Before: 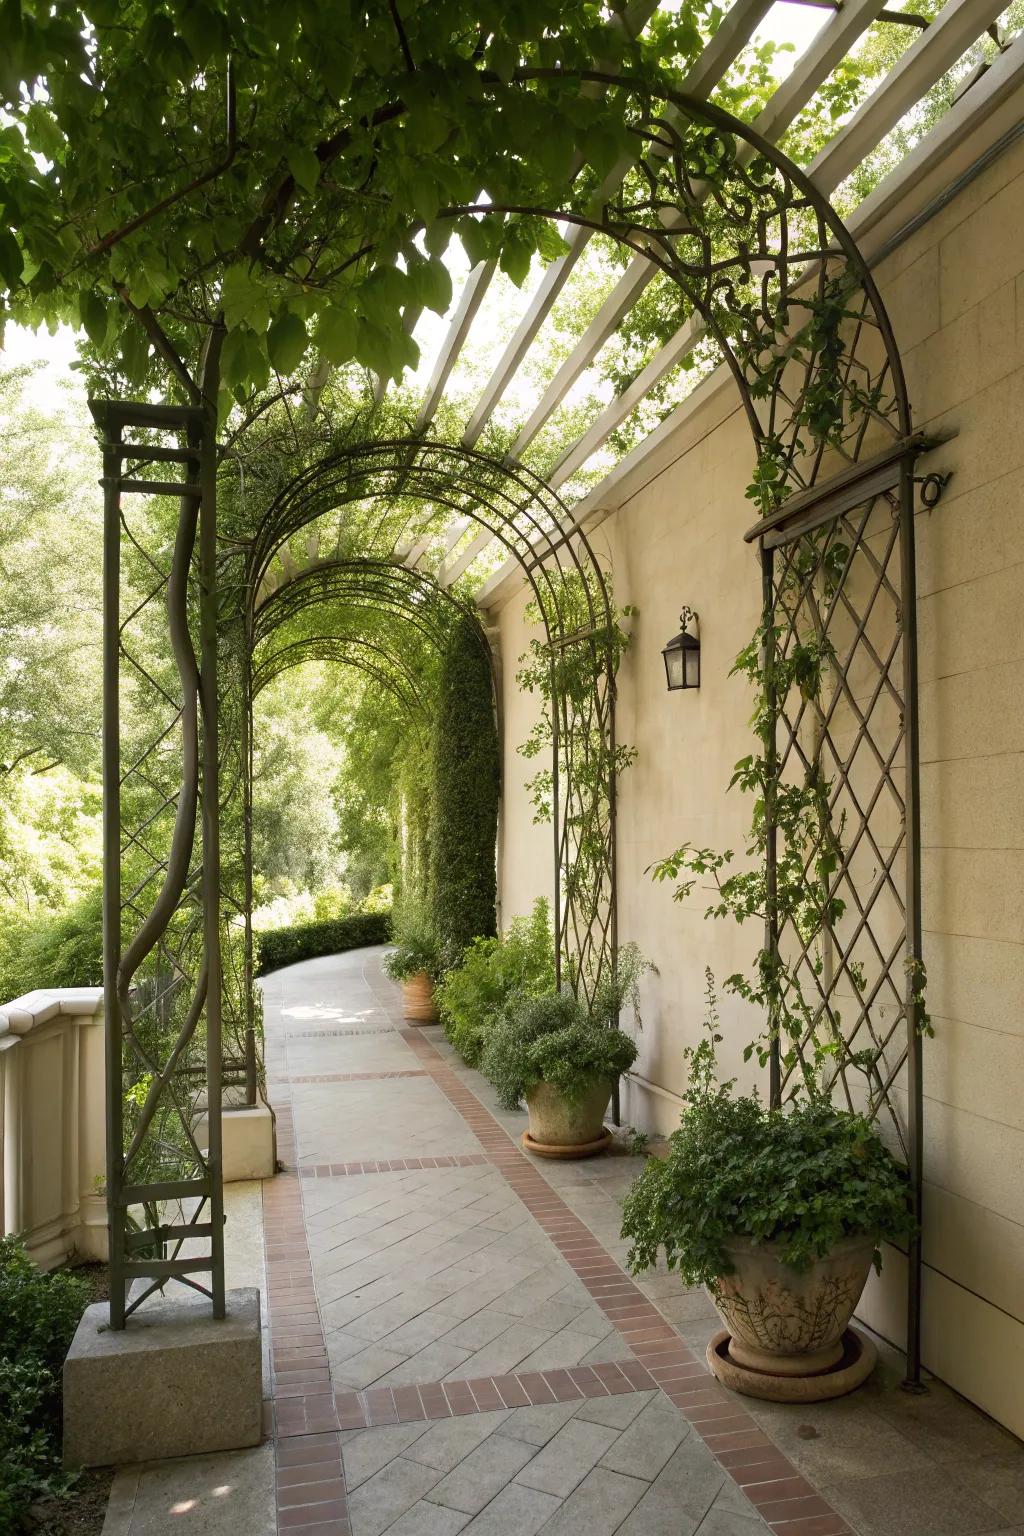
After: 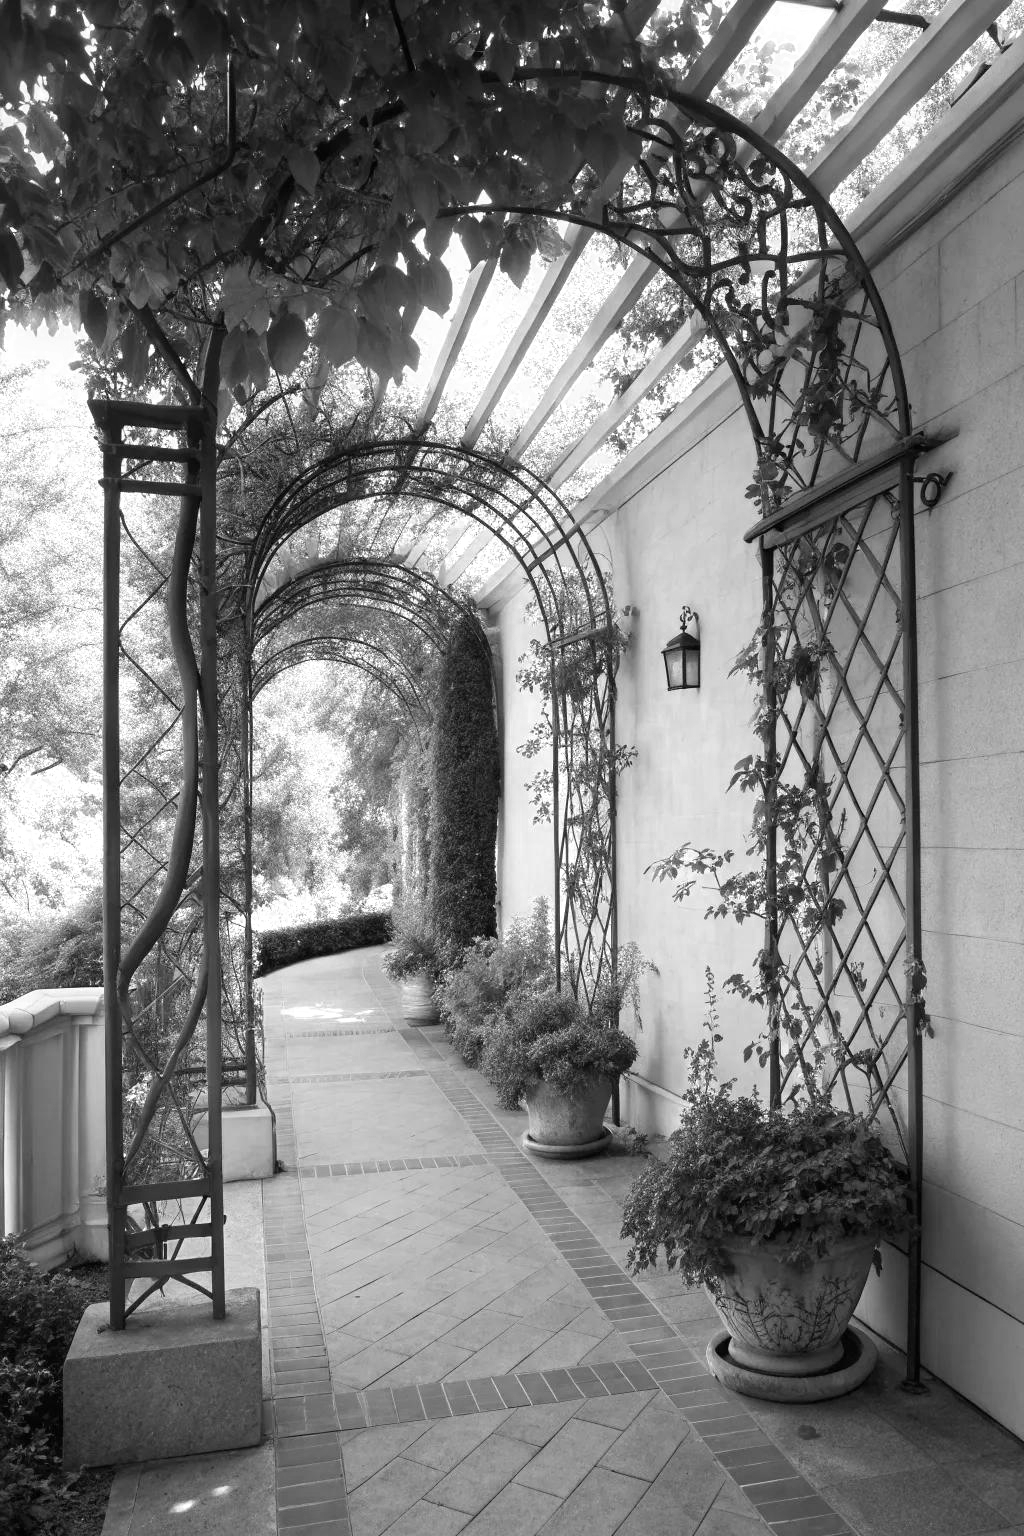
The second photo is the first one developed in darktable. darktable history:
color balance rgb: perceptual saturation grading › global saturation 20%, global vibrance 20%
color zones: curves: ch0 [(0.018, 0.548) (0.197, 0.654) (0.425, 0.447) (0.605, 0.658) (0.732, 0.579)]; ch1 [(0.105, 0.531) (0.224, 0.531) (0.386, 0.39) (0.618, 0.456) (0.732, 0.456) (0.956, 0.421)]; ch2 [(0.039, 0.583) (0.215, 0.465) (0.399, 0.544) (0.465, 0.548) (0.614, 0.447) (0.724, 0.43) (0.882, 0.623) (0.956, 0.632)]
monochrome: a -4.13, b 5.16, size 1
